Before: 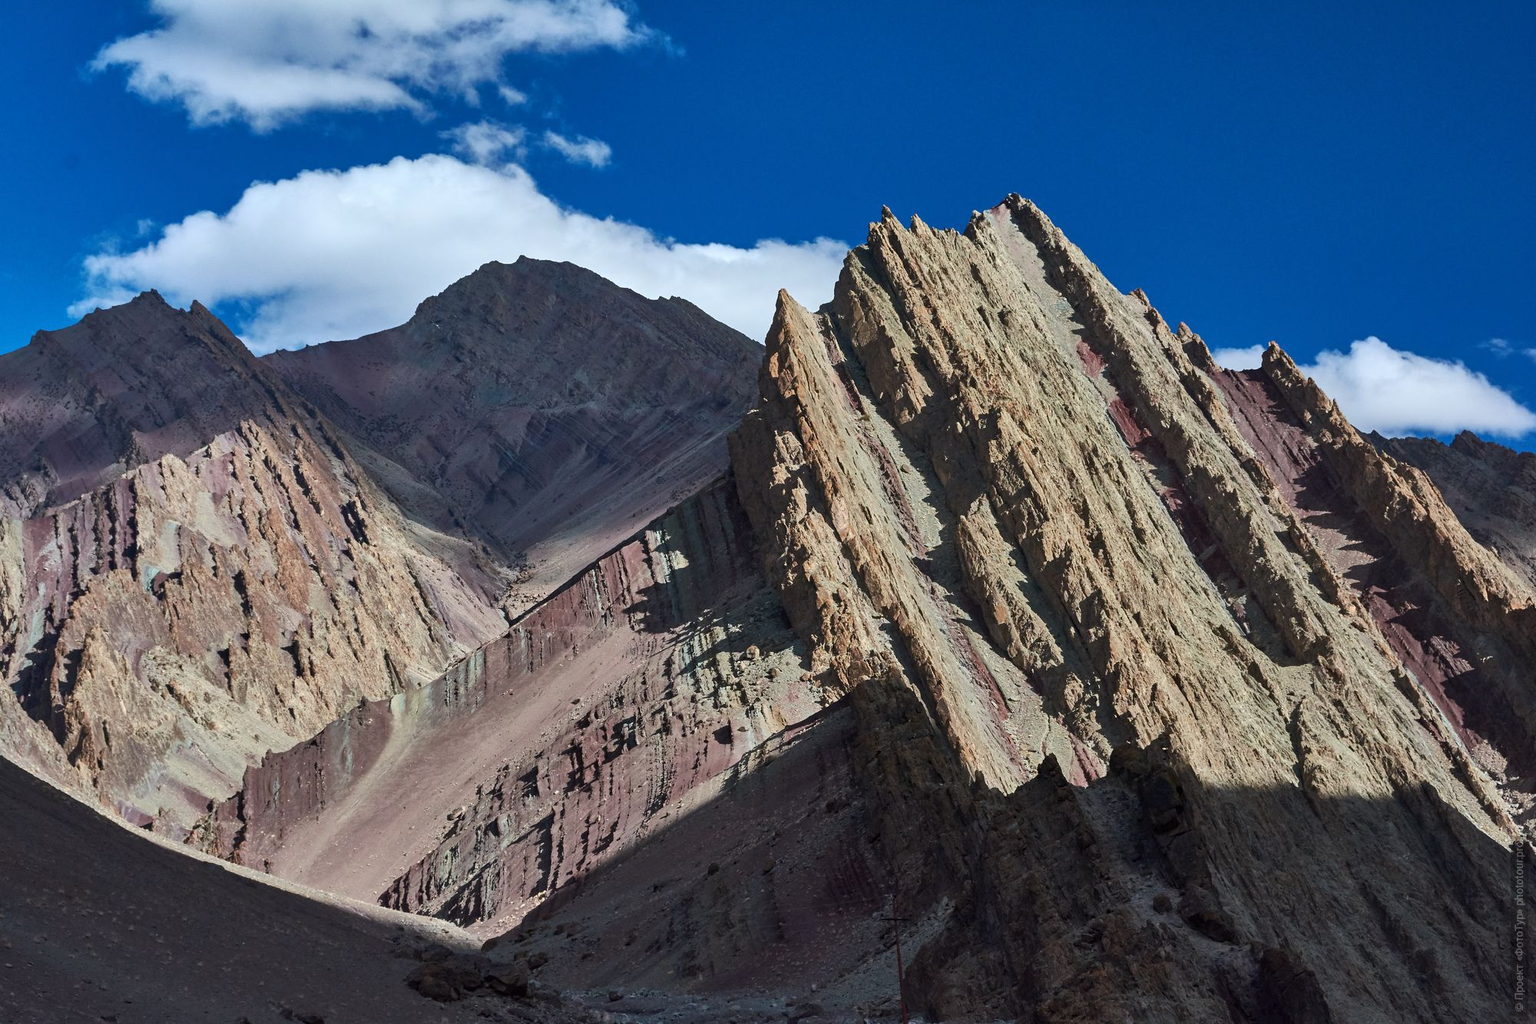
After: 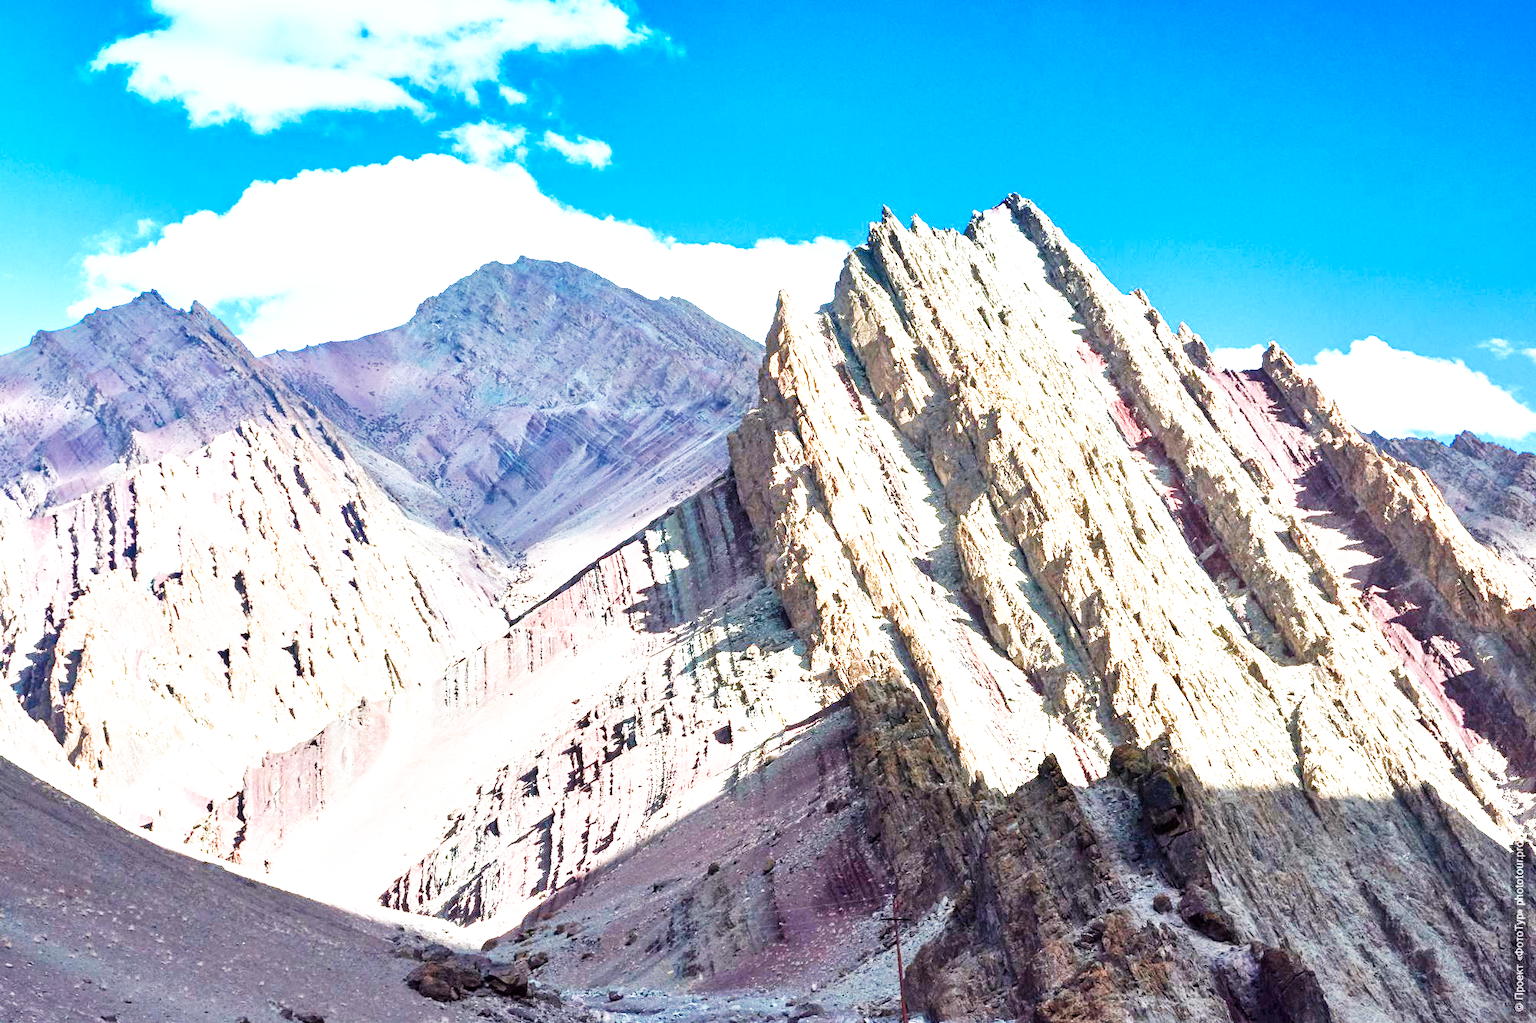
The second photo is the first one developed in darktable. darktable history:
graduated density: density 2.02 EV, hardness 44%, rotation 0.374°, offset 8.21, hue 208.8°, saturation 97%
exposure: black level correction 0.001, exposure 0.5 EV, compensate exposure bias true, compensate highlight preservation false
base curve: curves: ch0 [(0, 0) (0.007, 0.004) (0.027, 0.03) (0.046, 0.07) (0.207, 0.54) (0.442, 0.872) (0.673, 0.972) (1, 1)], preserve colors none
